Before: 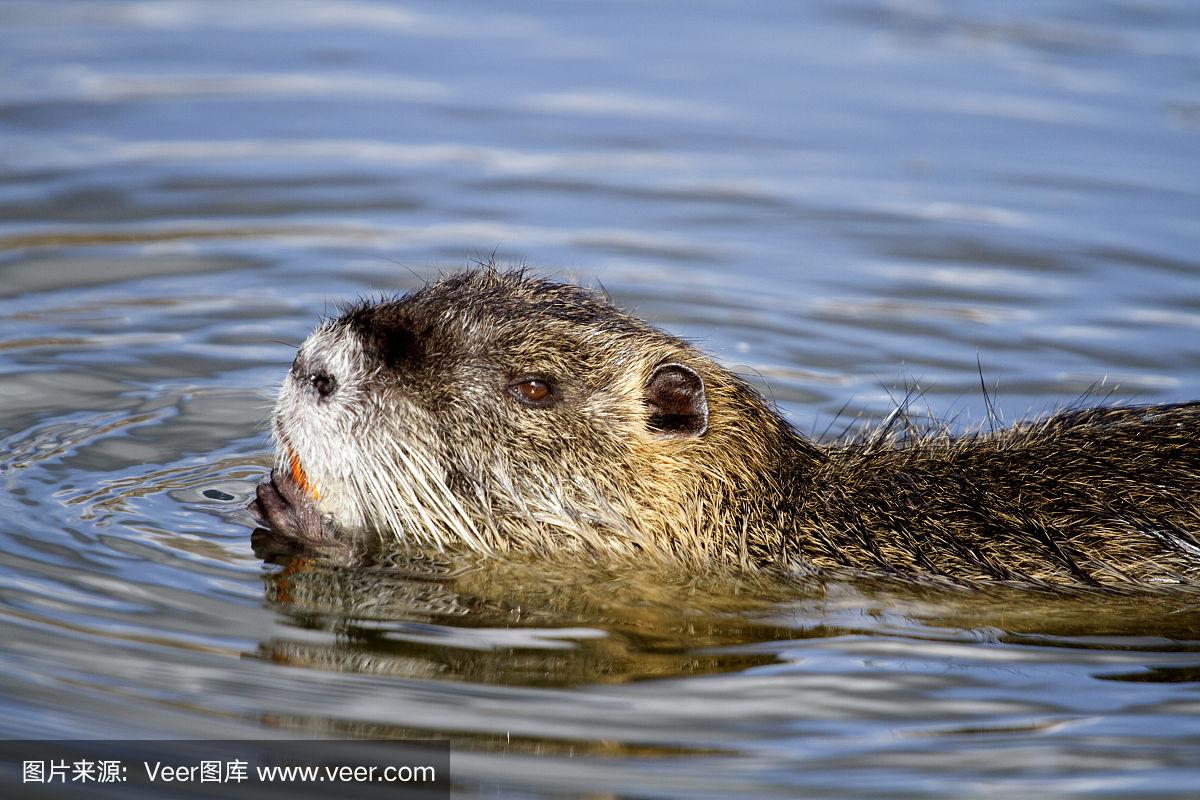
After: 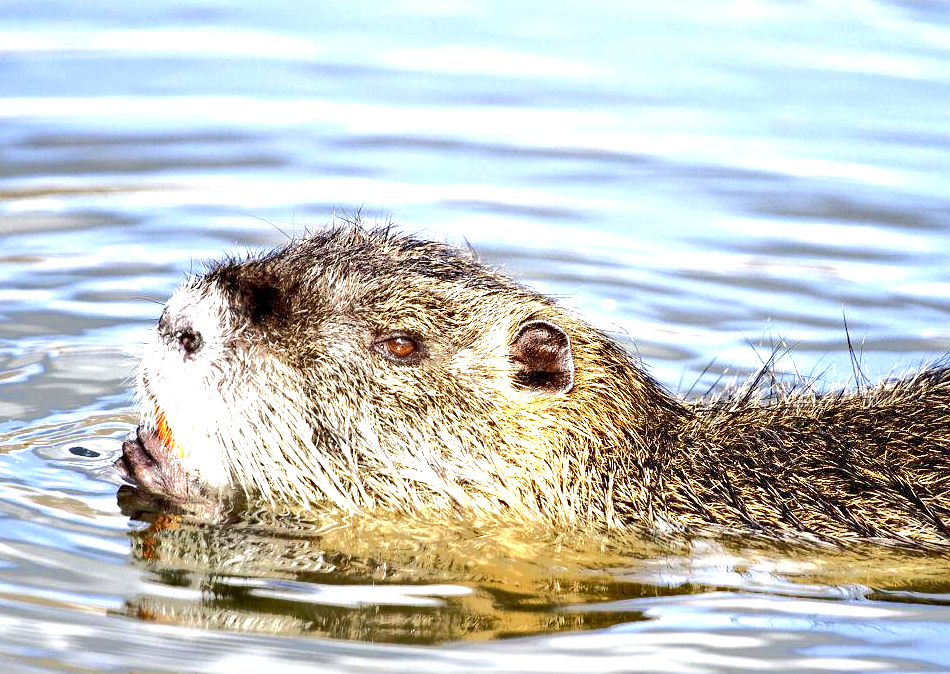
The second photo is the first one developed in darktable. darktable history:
crop: left 11.225%, top 5.381%, right 9.565%, bottom 10.314%
tone equalizer: -7 EV -0.63 EV, -6 EV 1 EV, -5 EV -0.45 EV, -4 EV 0.43 EV, -3 EV 0.41 EV, -2 EV 0.15 EV, -1 EV -0.15 EV, +0 EV -0.39 EV, smoothing diameter 25%, edges refinement/feathering 10, preserve details guided filter
exposure: exposure 2 EV, compensate exposure bias true, compensate highlight preservation false
contrast equalizer: y [[0.531, 0.548, 0.559, 0.557, 0.544, 0.527], [0.5 ×6], [0.5 ×6], [0 ×6], [0 ×6]]
